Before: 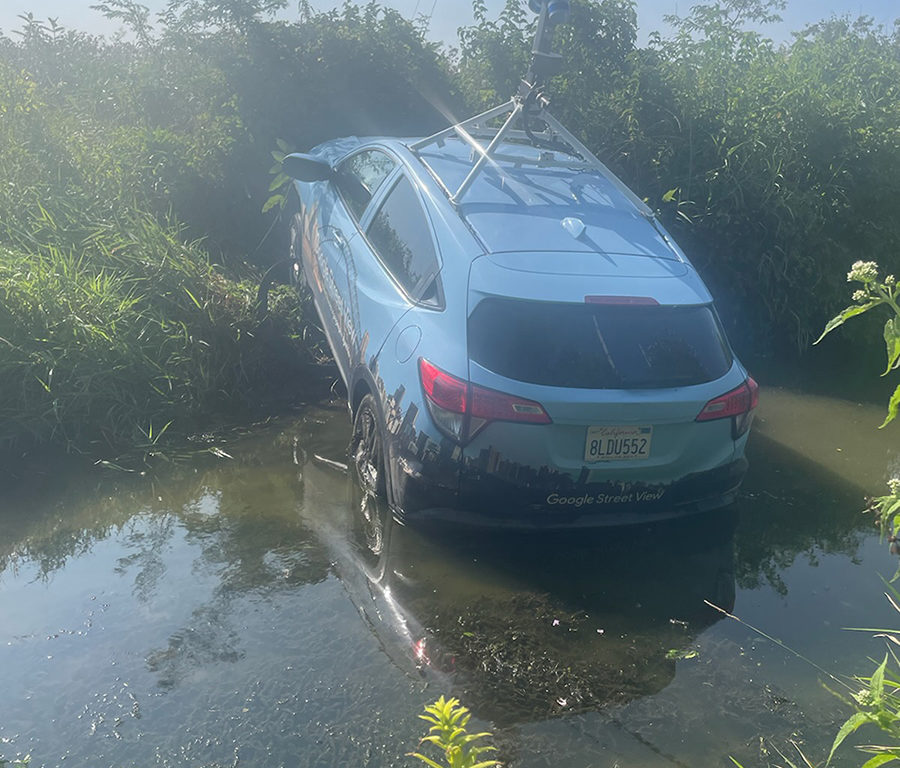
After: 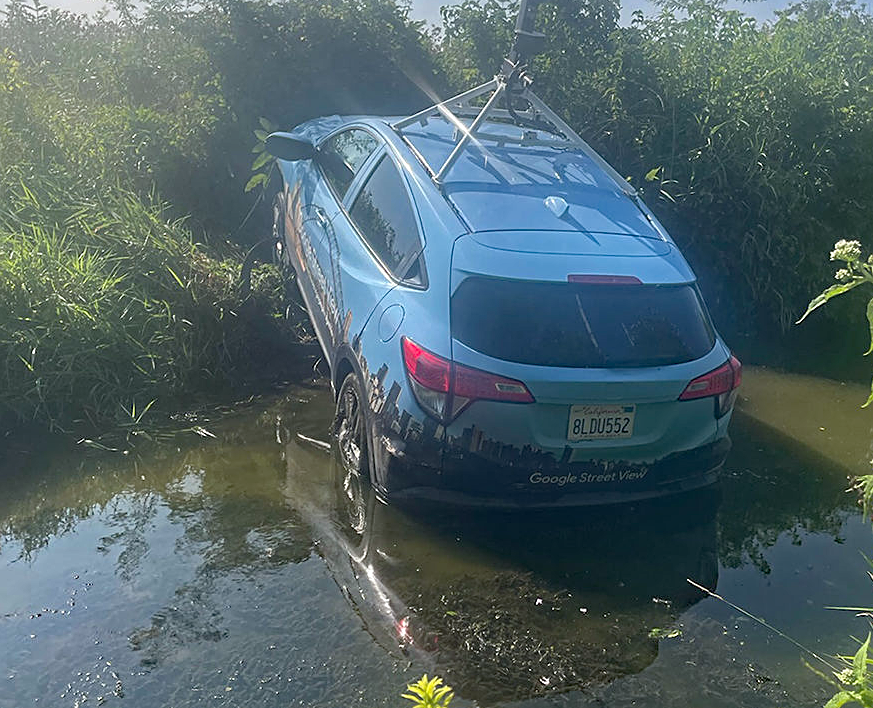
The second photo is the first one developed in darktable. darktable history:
crop: left 1.896%, top 2.811%, right 1%, bottom 4.93%
haze removal: strength 0.5, distance 0.433, compatibility mode true, adaptive false
sharpen: on, module defaults
